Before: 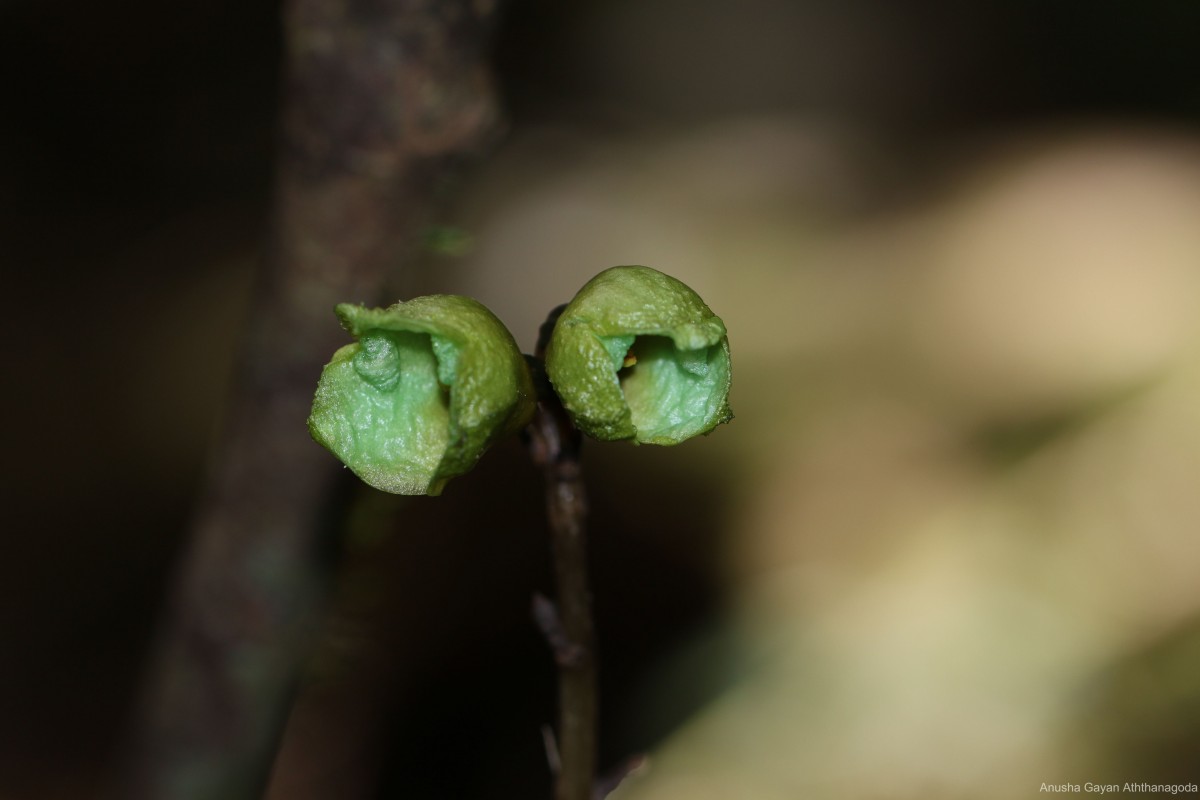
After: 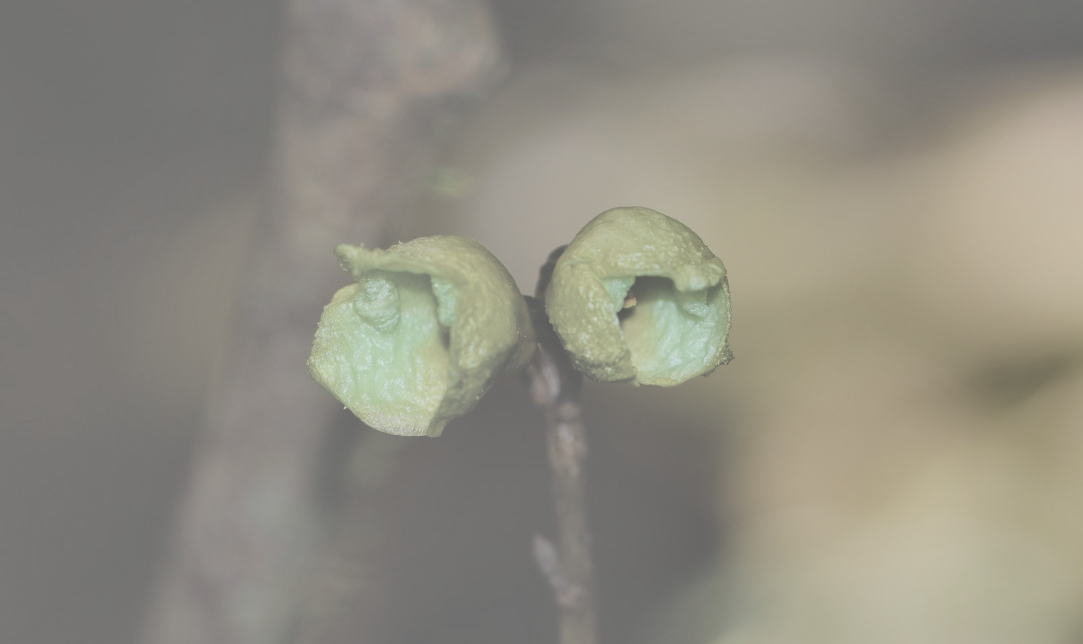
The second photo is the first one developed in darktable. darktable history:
color balance rgb: linear chroma grading › global chroma 14.454%, perceptual saturation grading › global saturation 29.814%, global vibrance 40.883%
shadows and highlights: radius 106.19, shadows 44.89, highlights -66.47, low approximation 0.01, soften with gaussian
crop: top 7.422%, right 9.696%, bottom 11.965%
contrast brightness saturation: contrast -0.306, brightness 0.734, saturation -0.763
